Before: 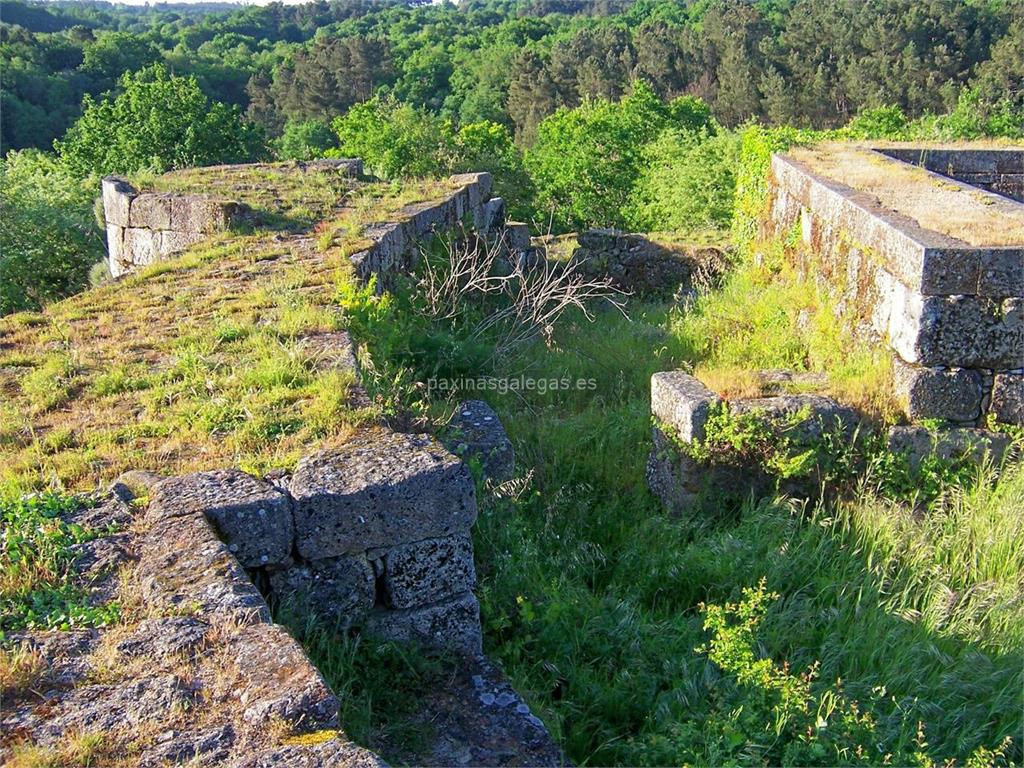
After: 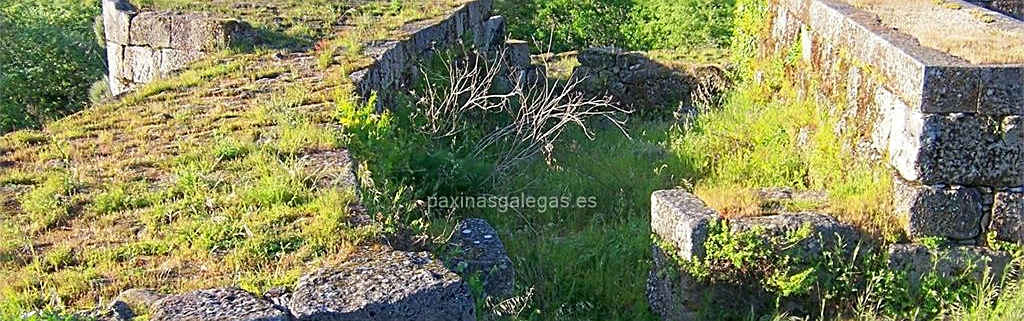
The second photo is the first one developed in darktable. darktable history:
sharpen: on, module defaults
crop and rotate: top 23.8%, bottom 34.279%
